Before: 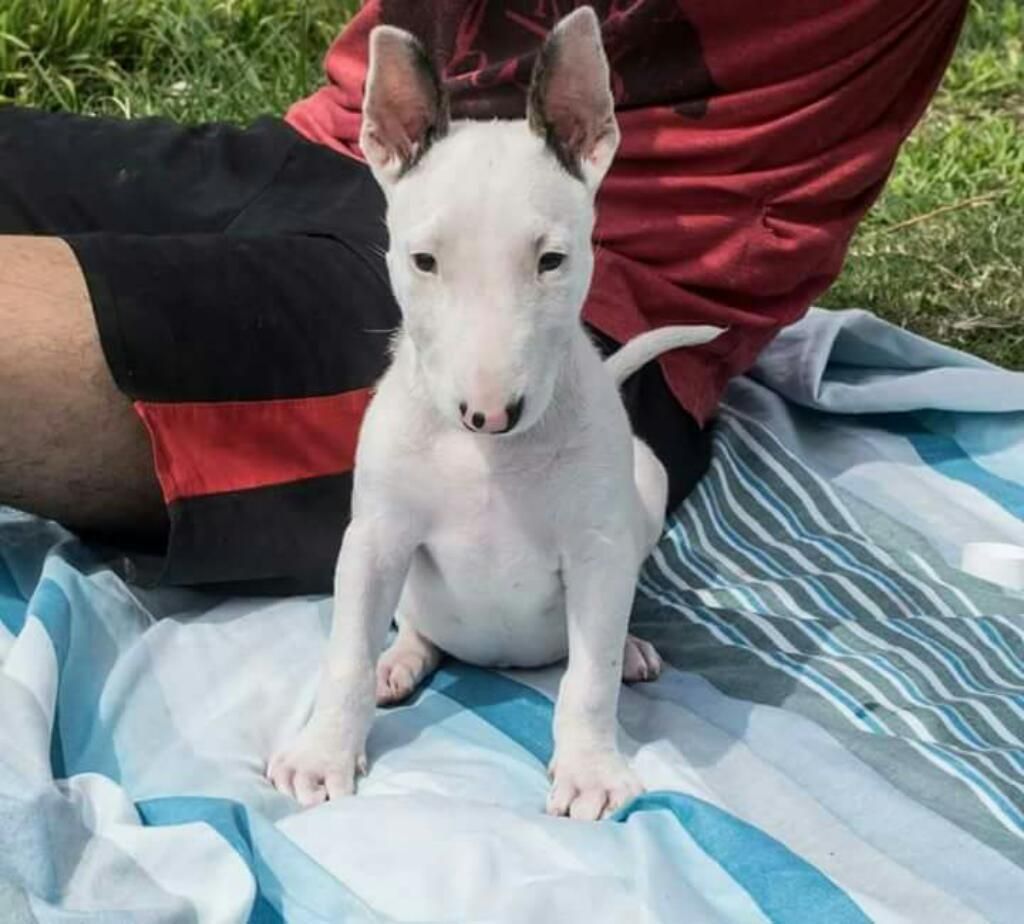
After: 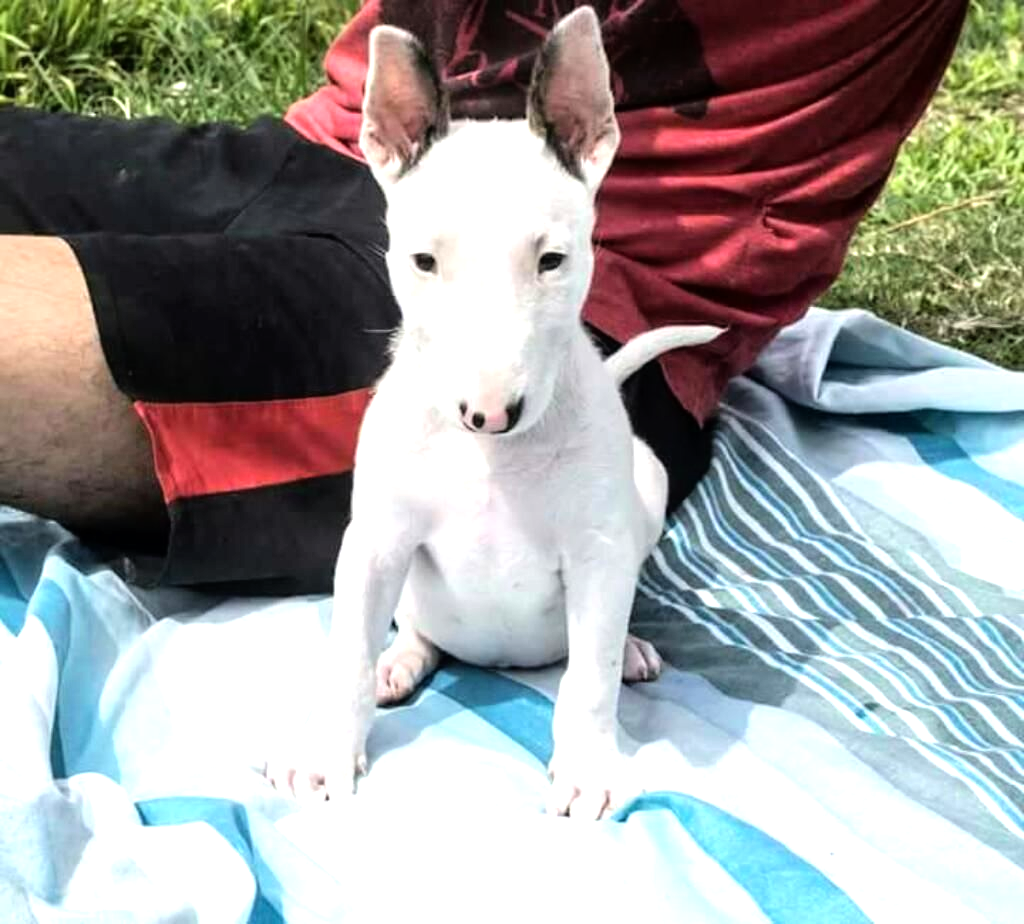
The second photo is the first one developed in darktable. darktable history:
tone curve: curves: ch0 [(0, 0) (0.003, 0.003) (0.011, 0.003) (0.025, 0.007) (0.044, 0.014) (0.069, 0.02) (0.1, 0.03) (0.136, 0.054) (0.177, 0.099) (0.224, 0.156) (0.277, 0.227) (0.335, 0.302) (0.399, 0.375) (0.468, 0.456) (0.543, 0.54) (0.623, 0.625) (0.709, 0.717) (0.801, 0.807) (0.898, 0.895) (1, 1)]
exposure: exposure 1 EV, compensate highlight preservation false
